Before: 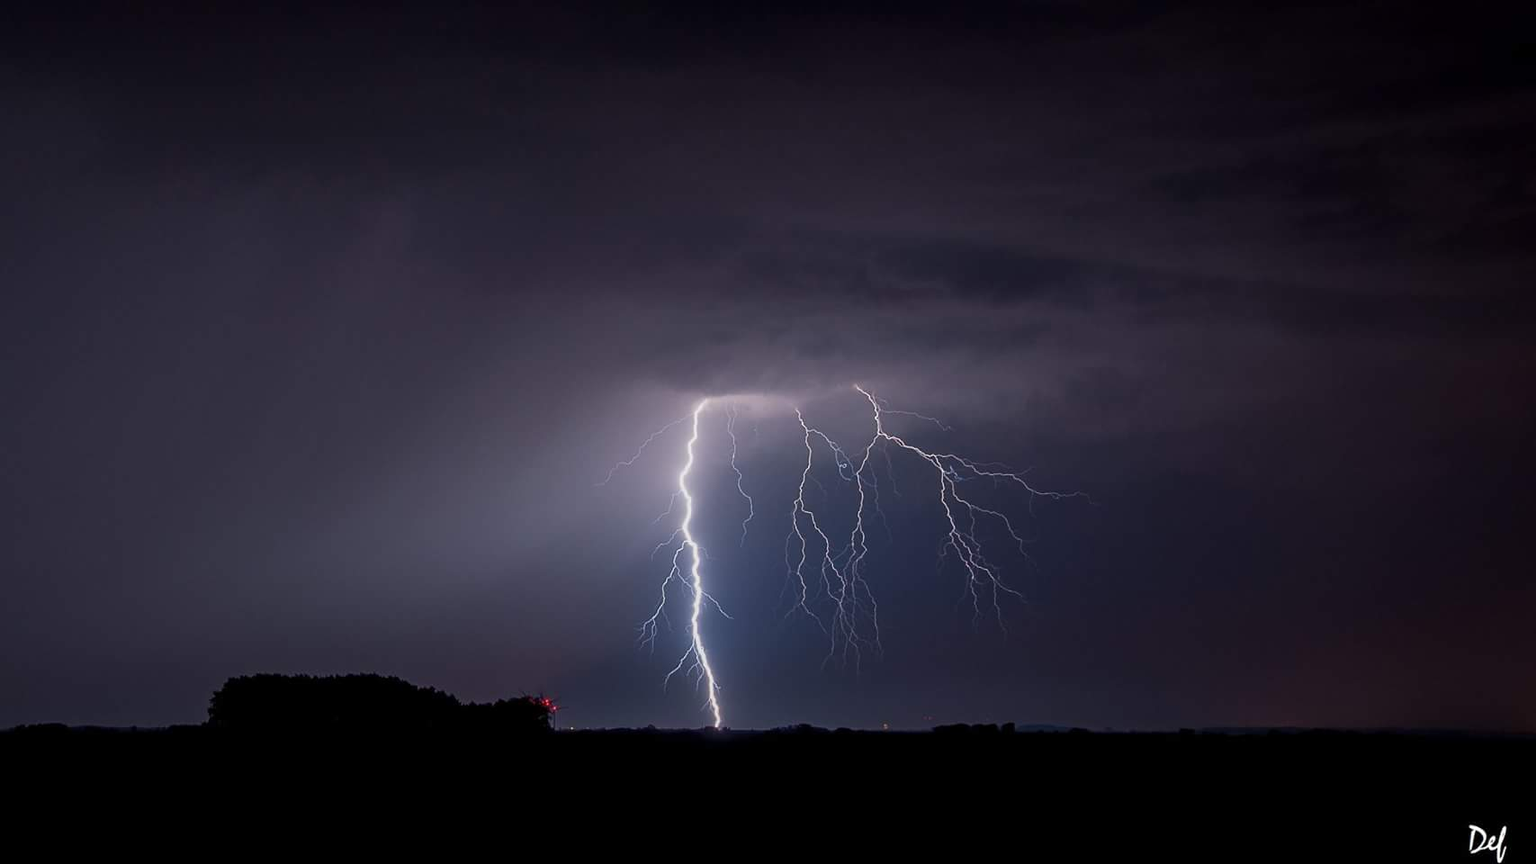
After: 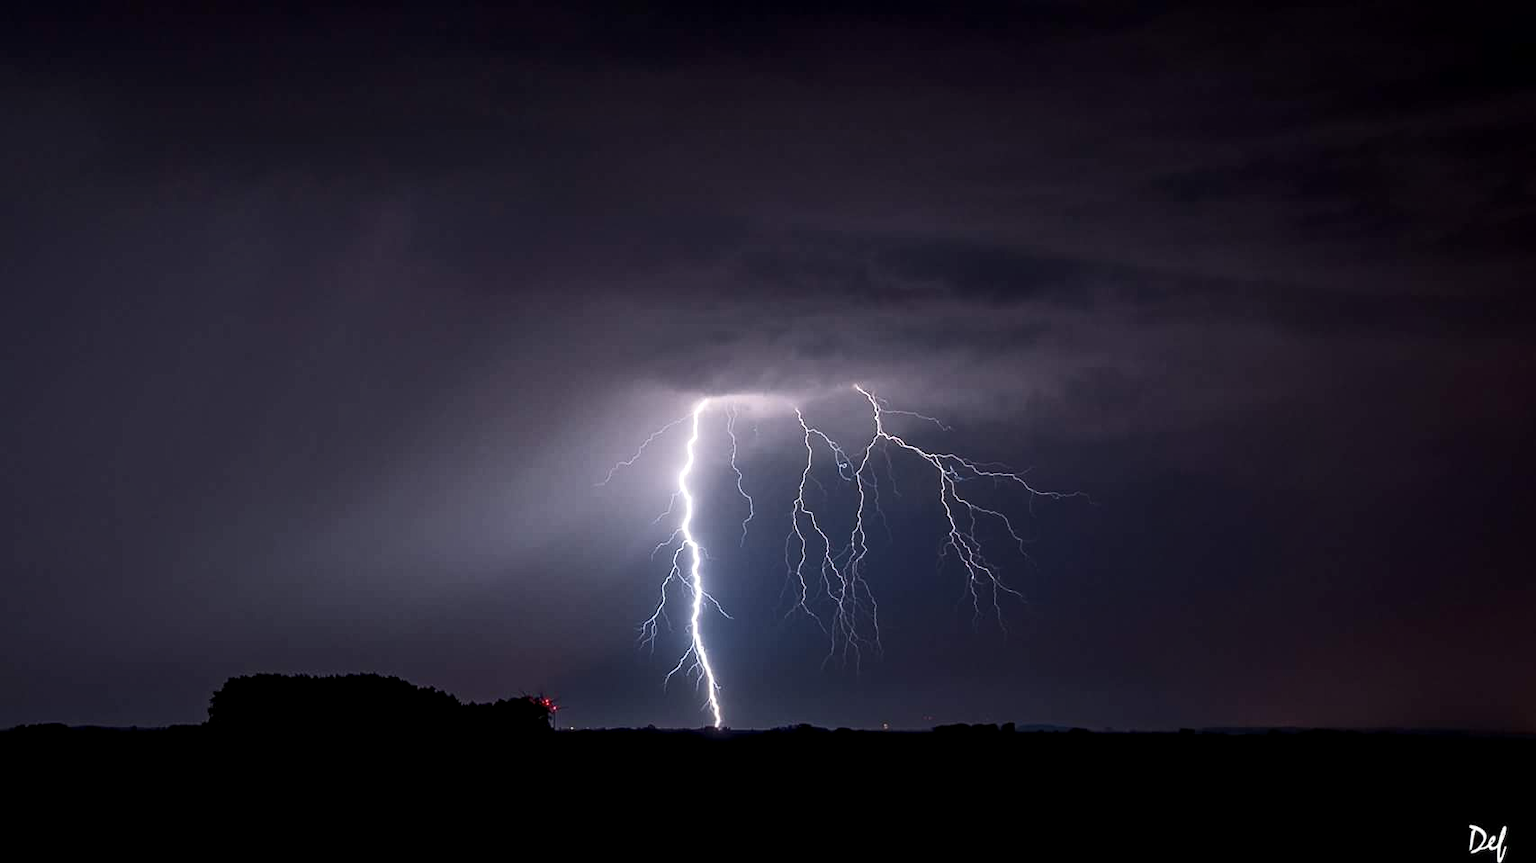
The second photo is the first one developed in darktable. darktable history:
local contrast: highlights 83%, shadows 81%
contrast brightness saturation: contrast 0.24, brightness 0.09
